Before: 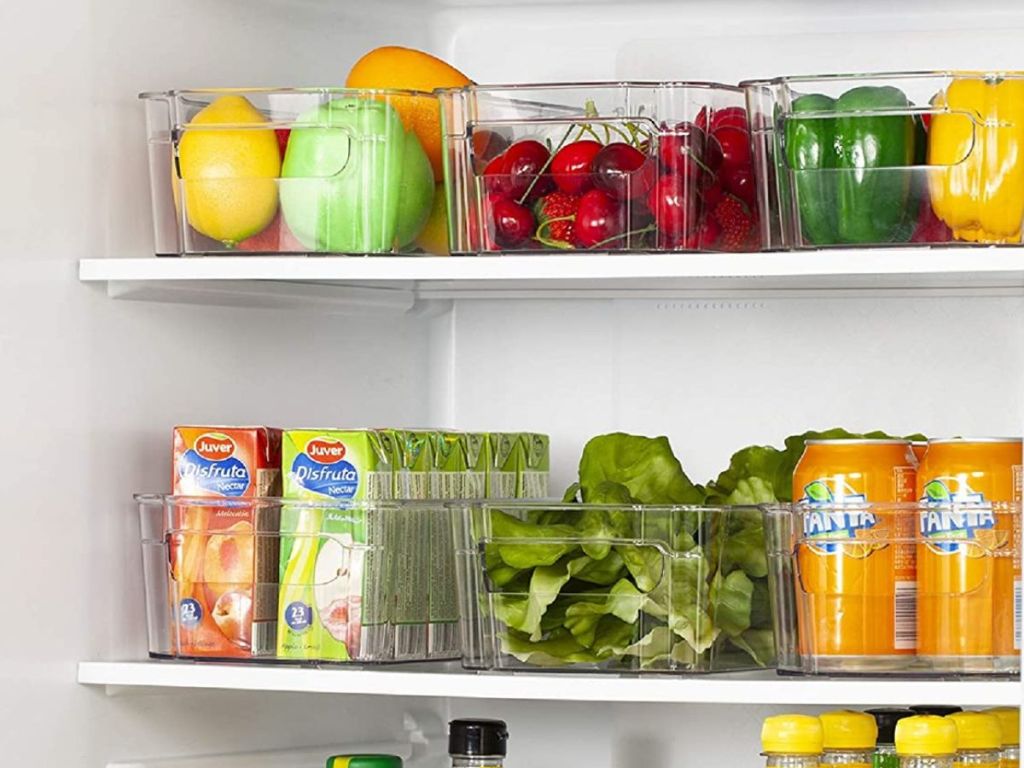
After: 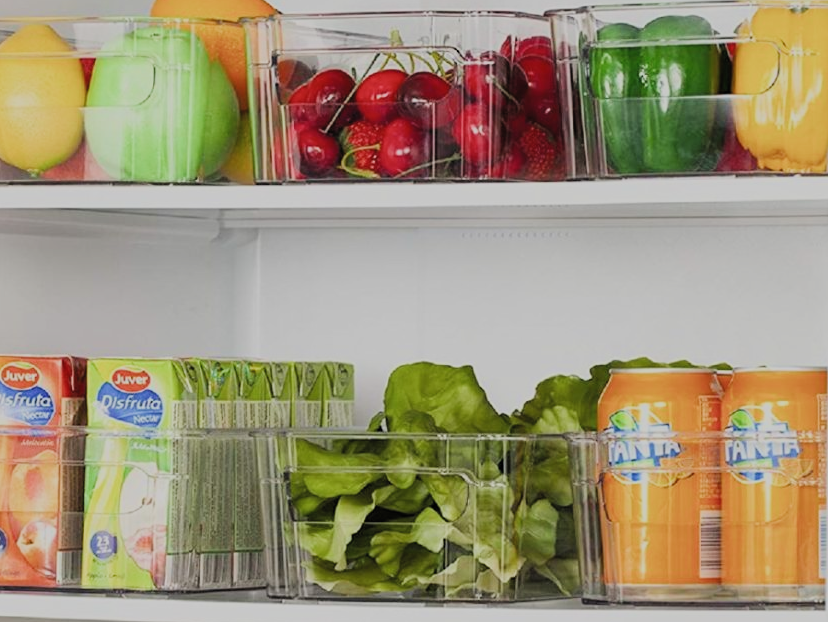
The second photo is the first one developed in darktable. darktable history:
crop: left 19.086%, top 9.369%, right 0.001%, bottom 9.618%
filmic rgb: black relative exposure -7.12 EV, white relative exposure 5.39 EV, hardness 3.03, color science v5 (2021), contrast in shadows safe, contrast in highlights safe
